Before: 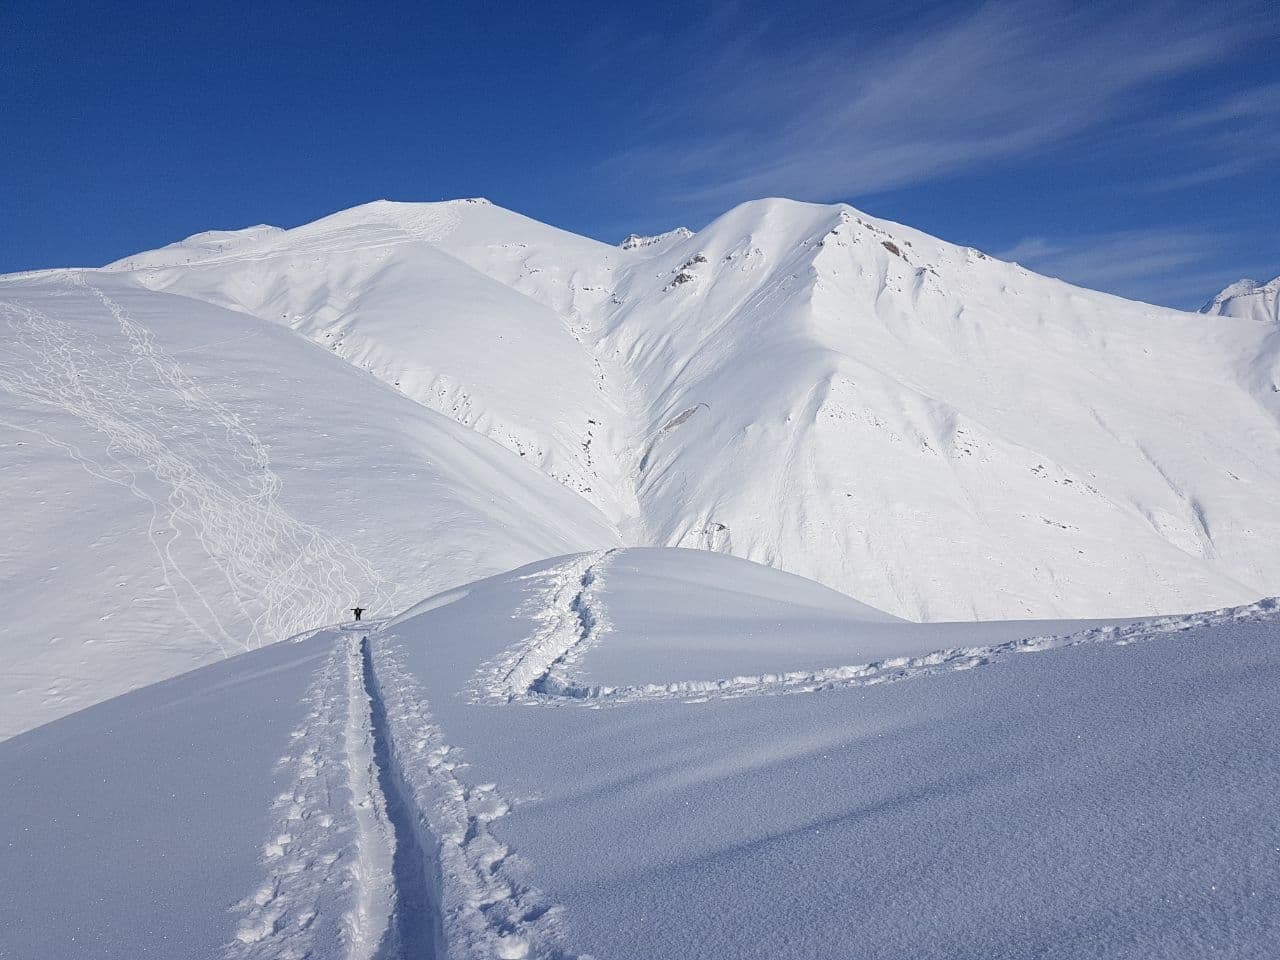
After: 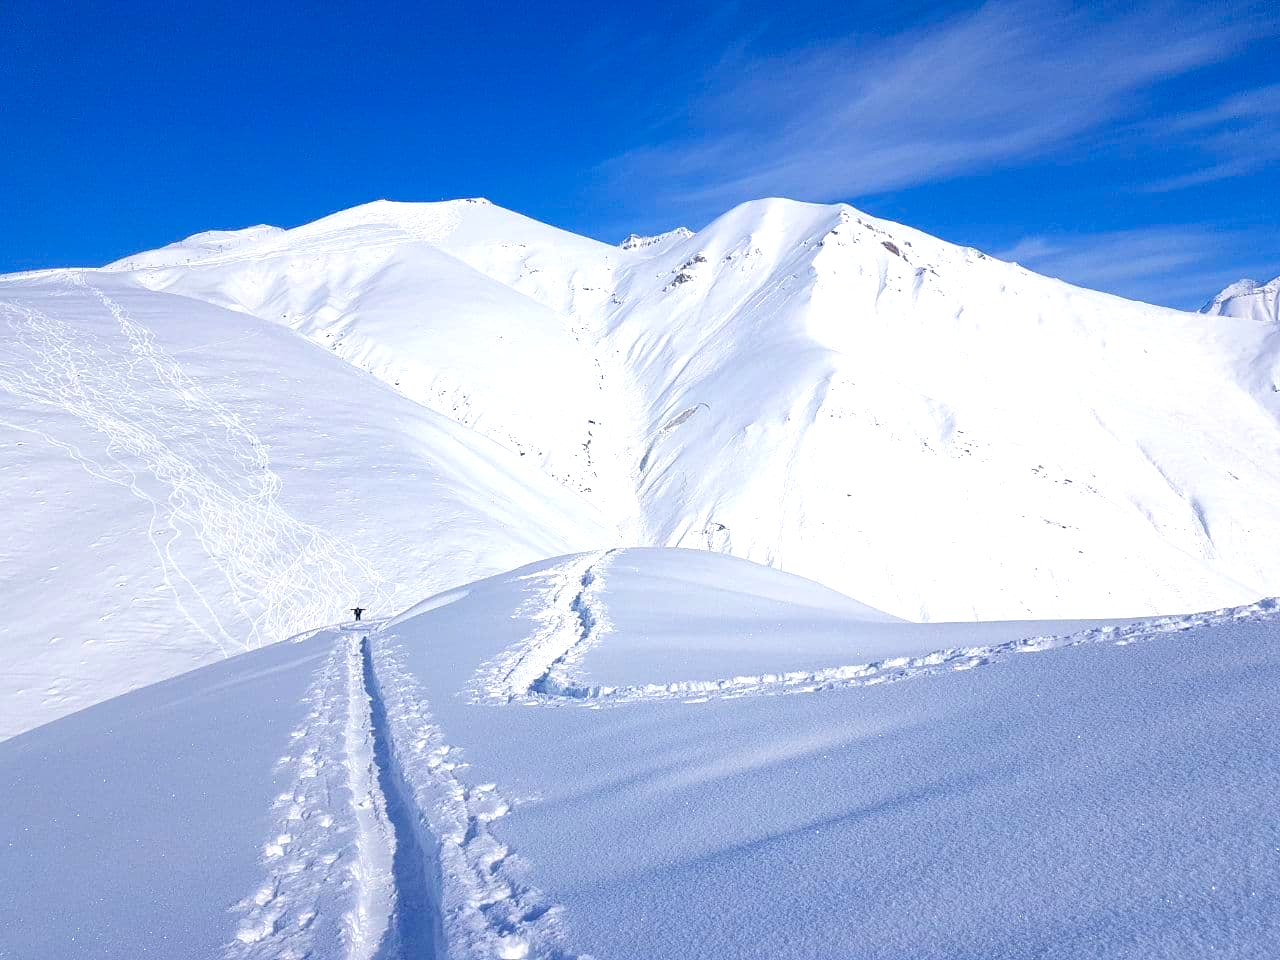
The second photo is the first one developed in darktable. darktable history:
color balance rgb: power › chroma 0.496%, power › hue 260.8°, global offset › chroma 0.131%, global offset › hue 253.27°, linear chroma grading › global chroma 15.364%, perceptual saturation grading › global saturation 1.851%, perceptual saturation grading › highlights -2.809%, perceptual saturation grading › mid-tones 3.737%, perceptual saturation grading › shadows 7.368%, perceptual brilliance grading › global brilliance 24.176%, contrast -10.056%
